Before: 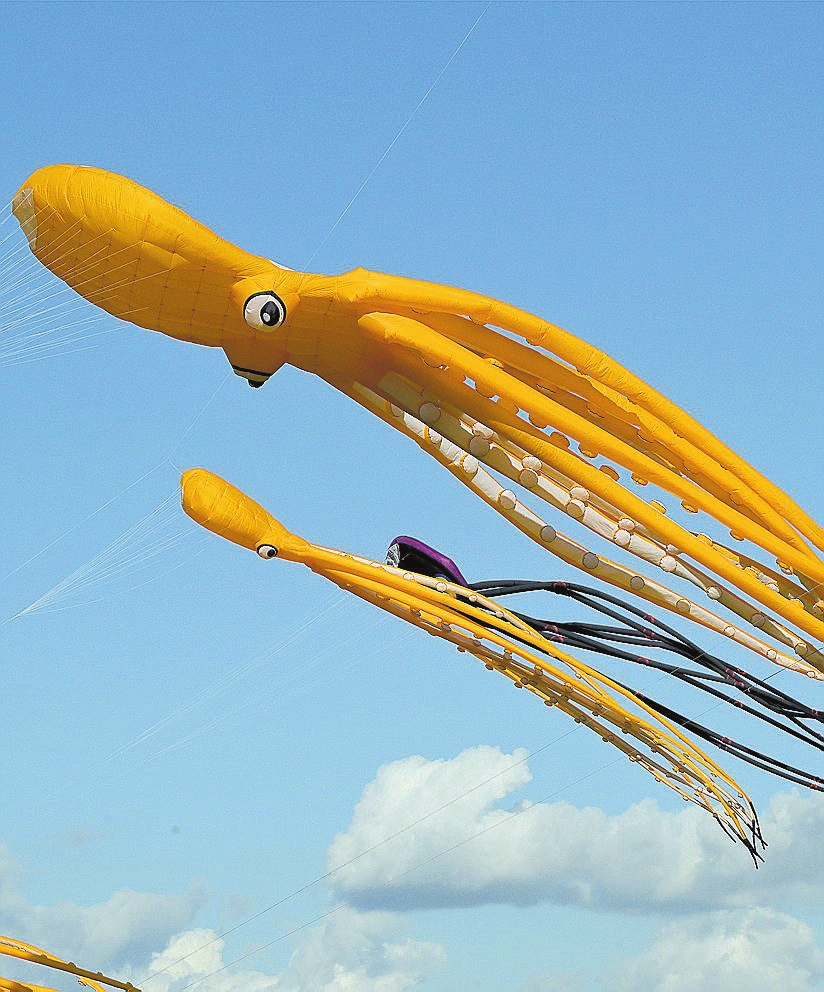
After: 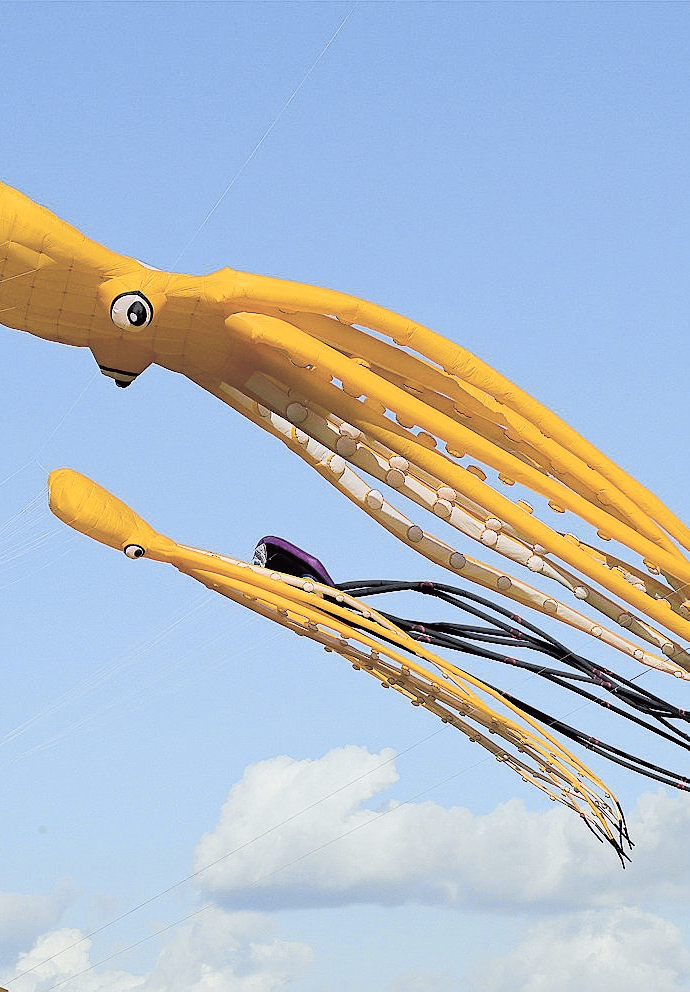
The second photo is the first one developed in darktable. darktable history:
tone curve: curves: ch0 [(0, 0) (0.105, 0.044) (0.195, 0.128) (0.283, 0.283) (0.384, 0.404) (0.485, 0.531) (0.635, 0.7) (0.832, 0.858) (1, 0.977)]; ch1 [(0, 0) (0.161, 0.092) (0.35, 0.33) (0.379, 0.401) (0.448, 0.478) (0.498, 0.503) (0.531, 0.537) (0.586, 0.563) (0.687, 0.648) (1, 1)]; ch2 [(0, 0) (0.359, 0.372) (0.437, 0.437) (0.483, 0.484) (0.53, 0.515) (0.556, 0.553) (0.635, 0.589) (1, 1)], color space Lab, independent channels, preserve colors none
crop: left 16.145%
